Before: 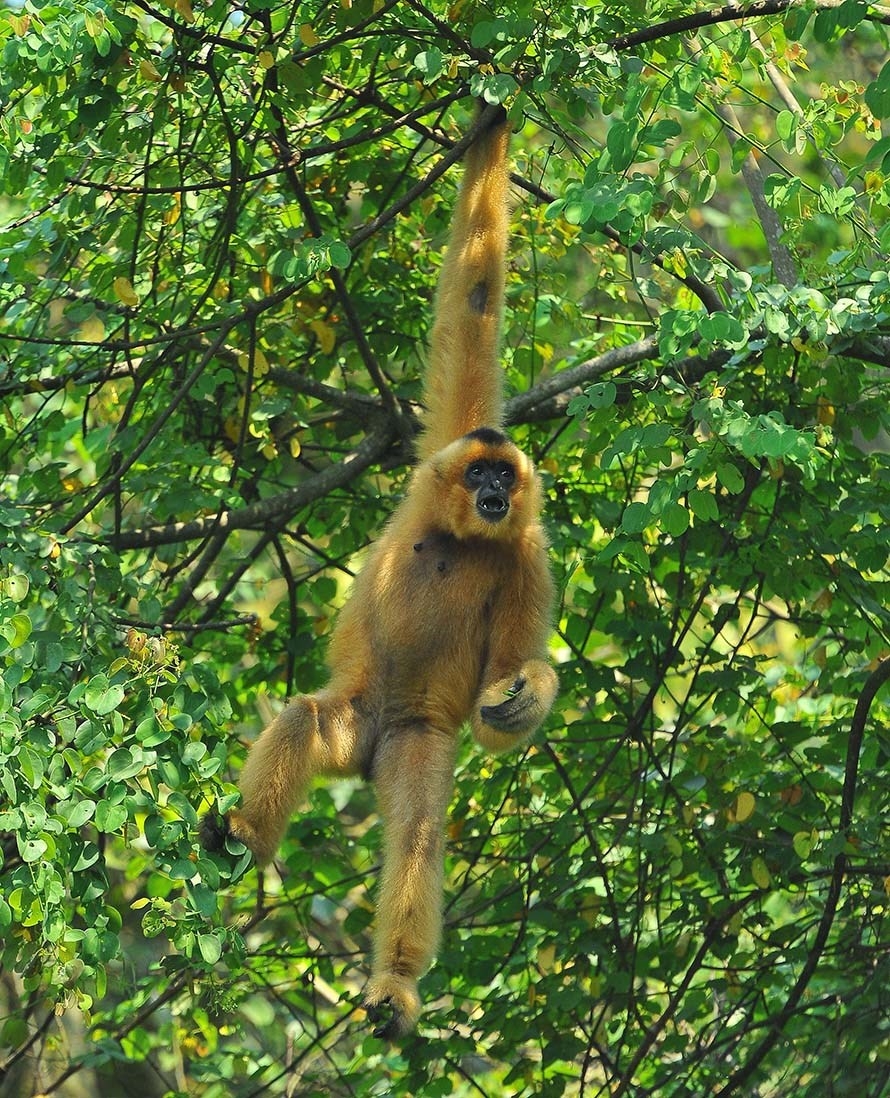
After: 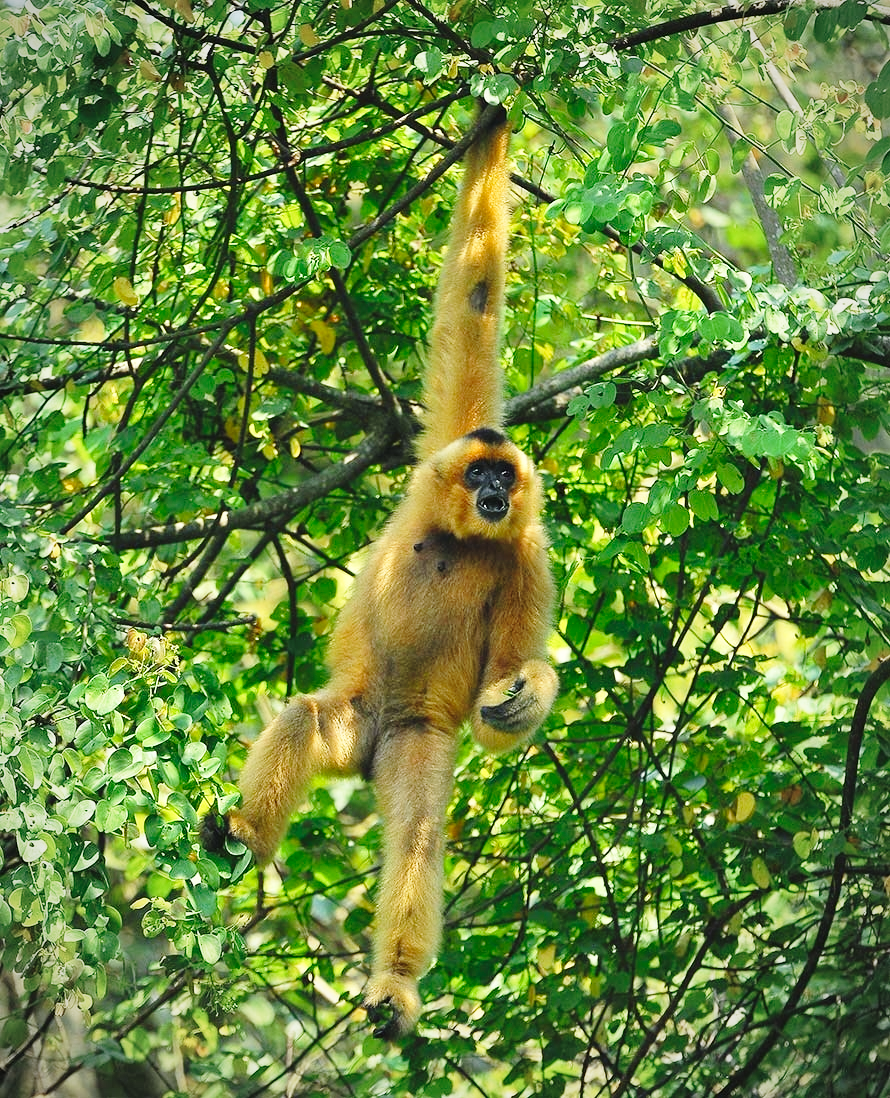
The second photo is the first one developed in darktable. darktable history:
base curve: curves: ch0 [(0, 0) (0.028, 0.03) (0.121, 0.232) (0.46, 0.748) (0.859, 0.968) (1, 1)], preserve colors none
vignetting: fall-off radius 69.46%, automatic ratio true
